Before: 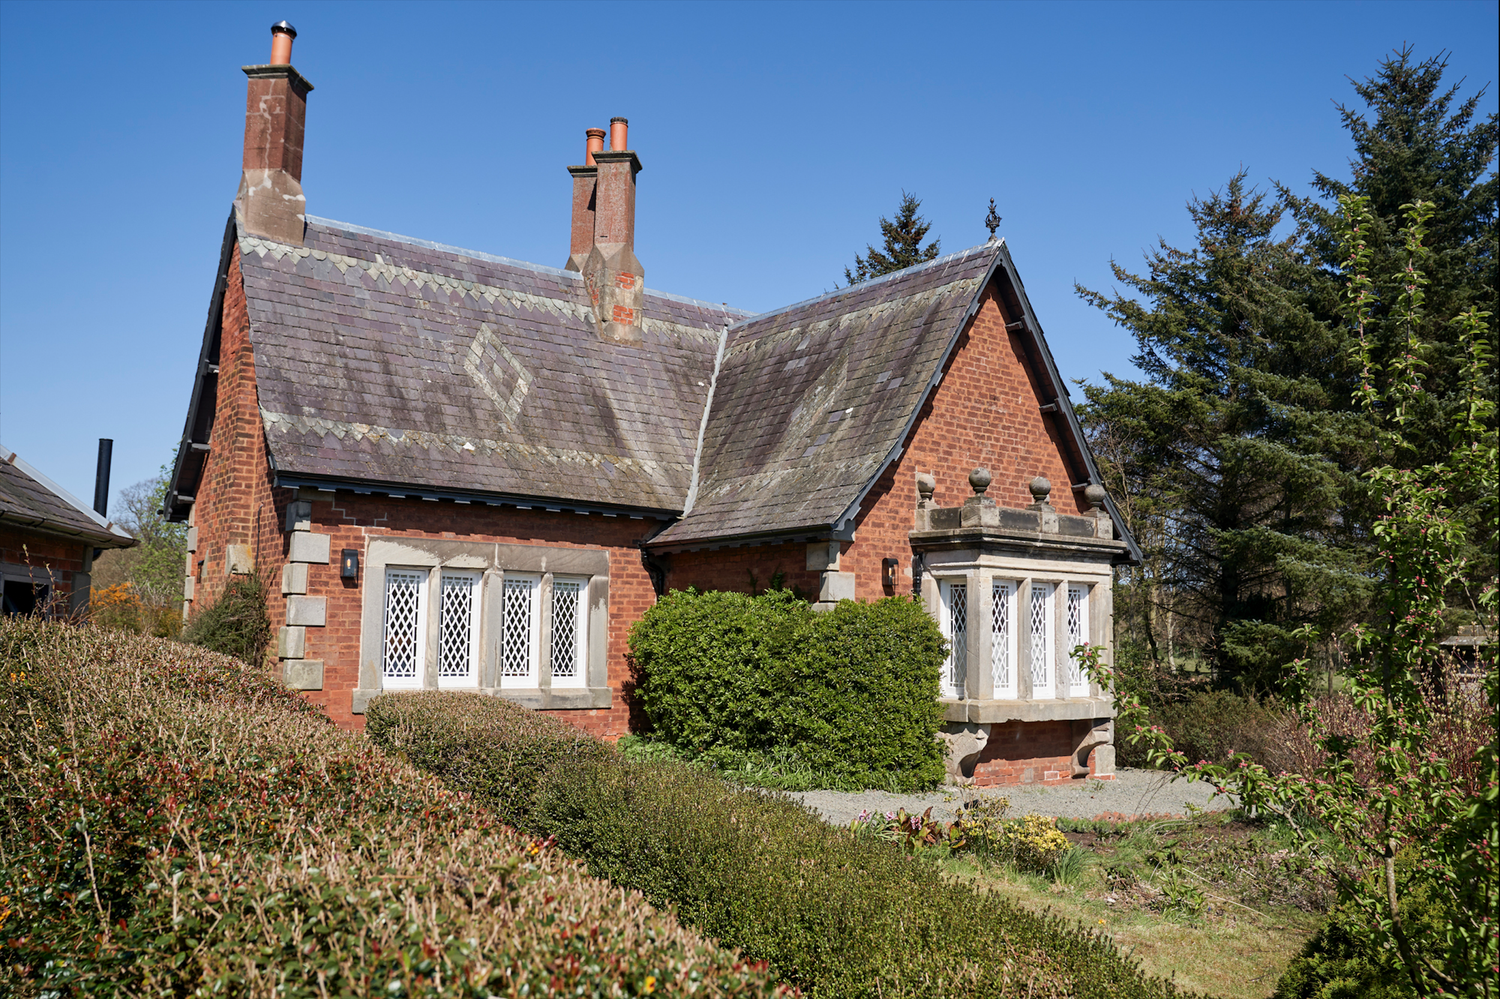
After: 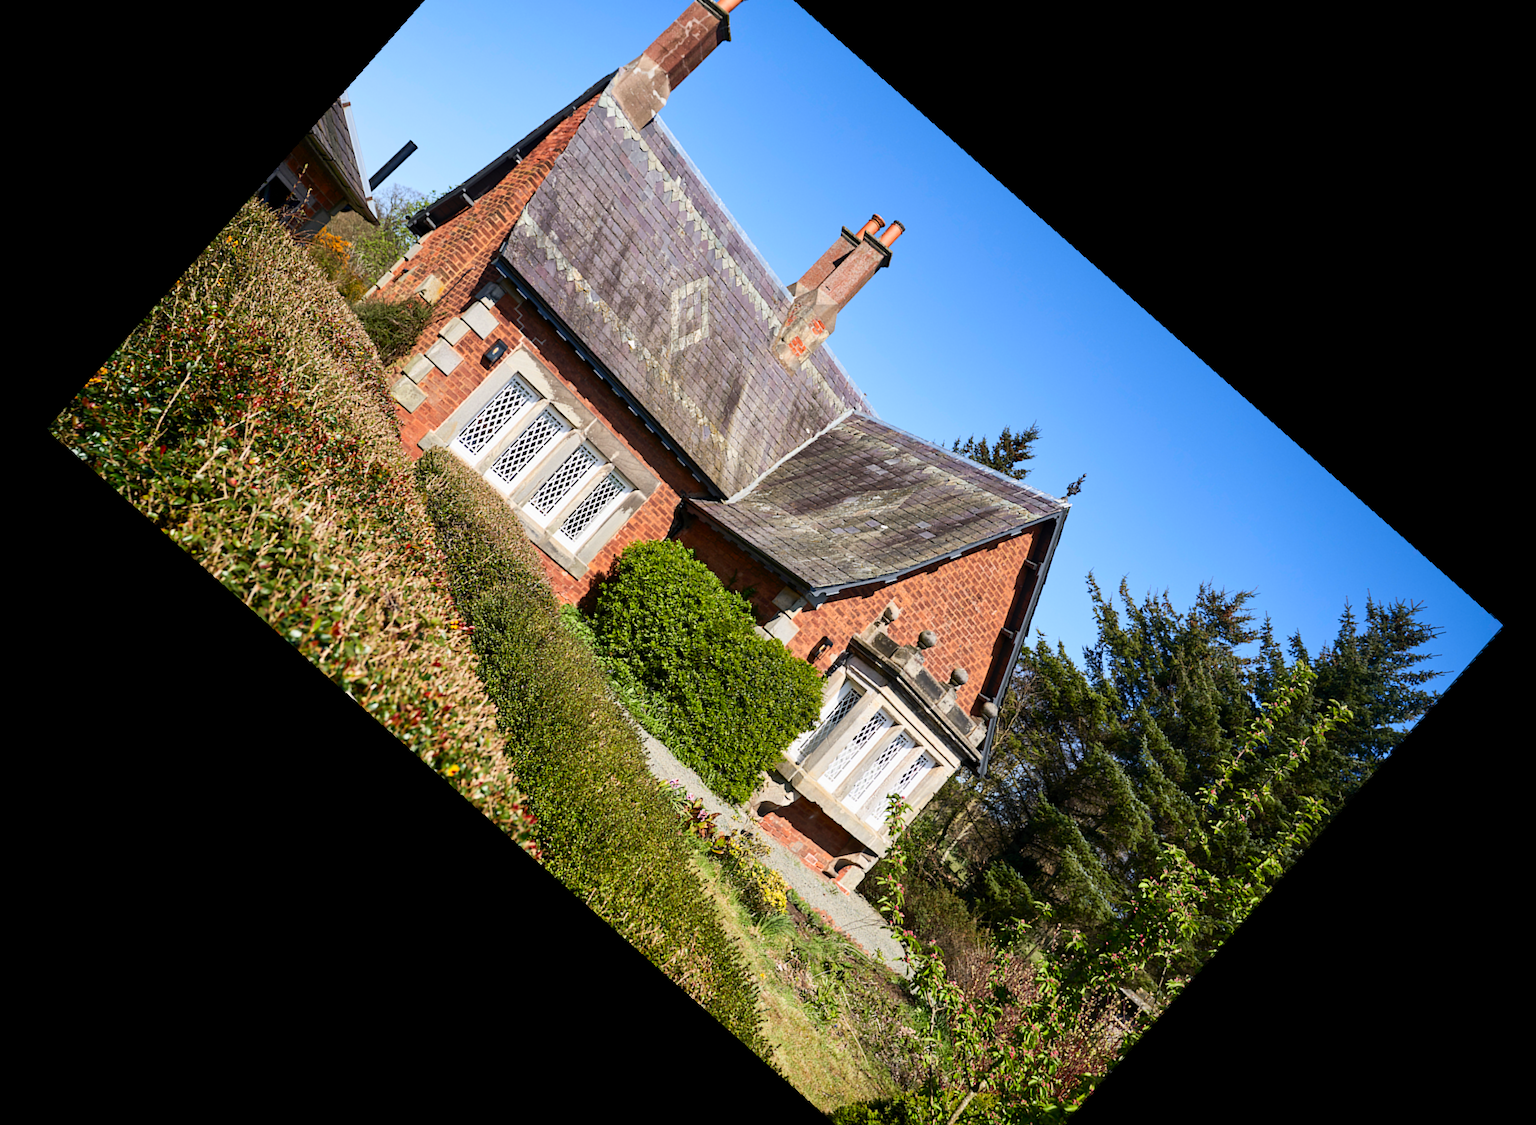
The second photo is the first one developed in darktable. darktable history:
rotate and perspective: rotation -4.86°, automatic cropping off
crop and rotate: angle -46.26°, top 16.234%, right 0.912%, bottom 11.704%
contrast brightness saturation: contrast 0.23, brightness 0.1, saturation 0.29
